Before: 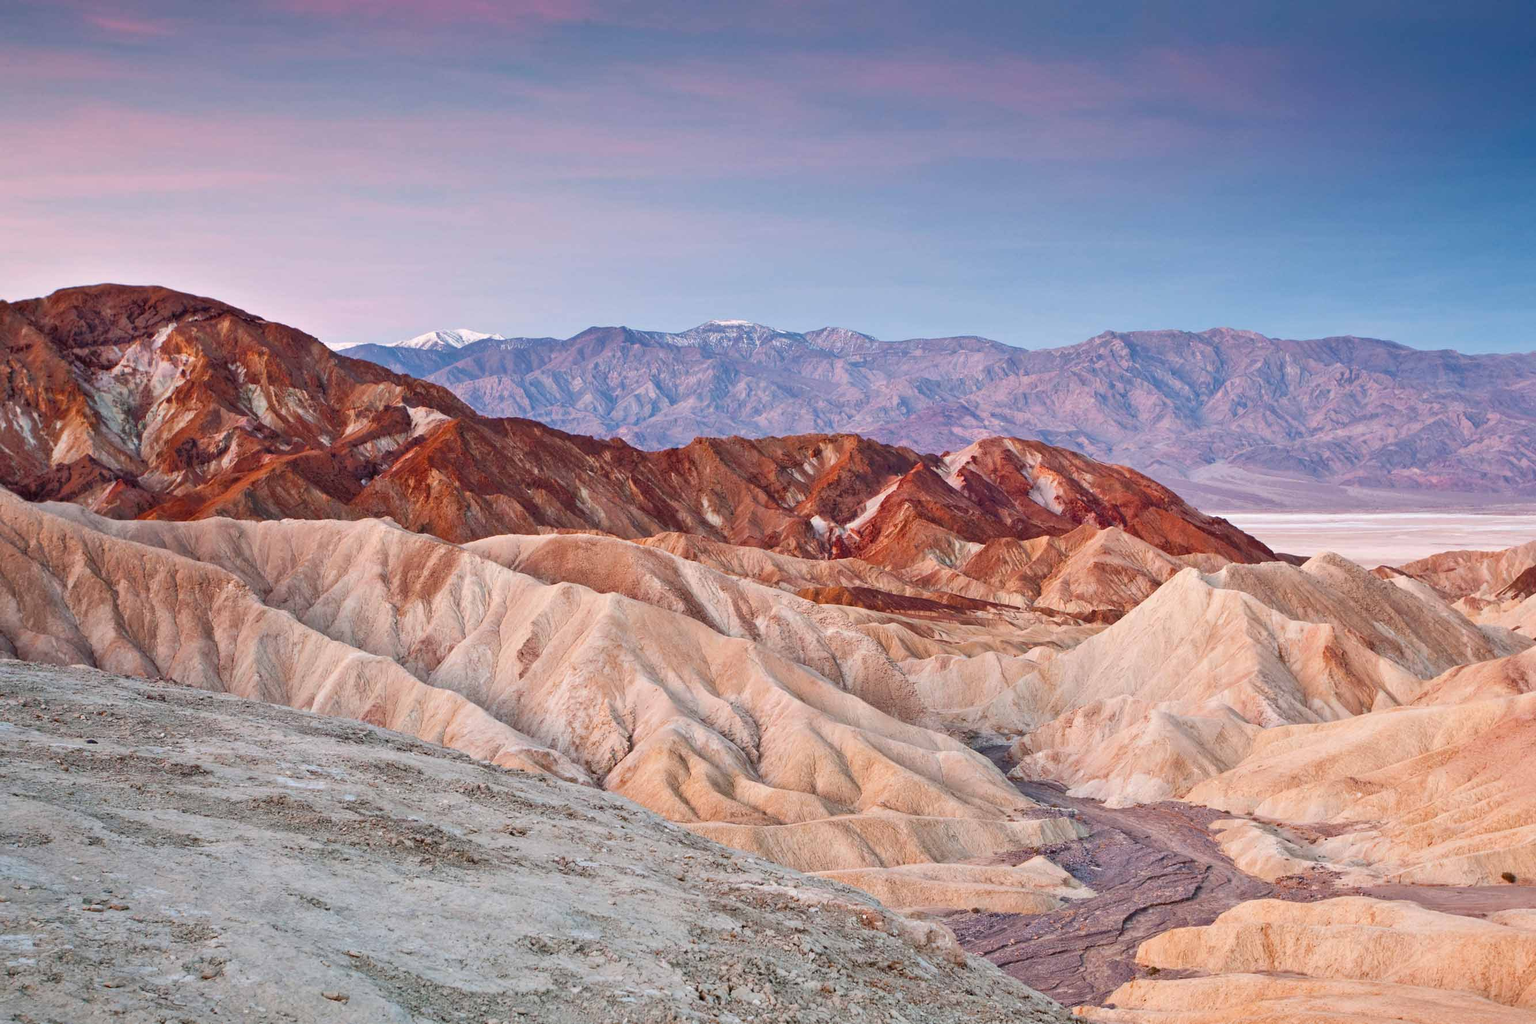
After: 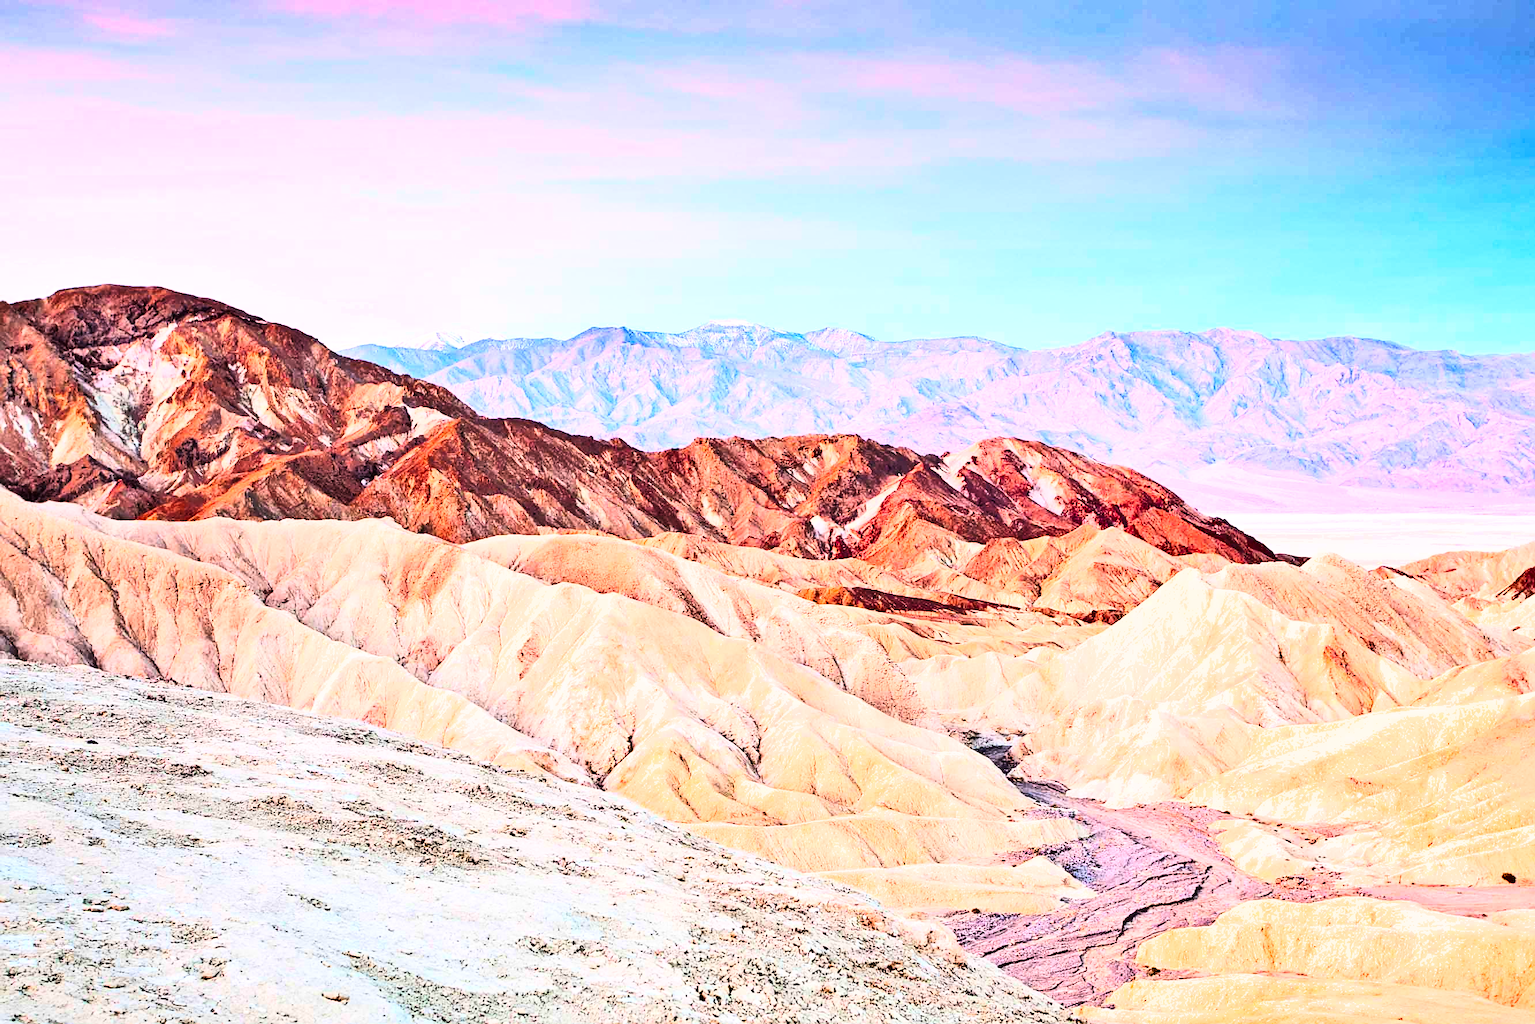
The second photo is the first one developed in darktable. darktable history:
exposure: exposure 0.766 EV, compensate highlight preservation false
white balance: emerald 1
sharpen: amount 0.575
shadows and highlights: soften with gaussian
rgb curve: curves: ch0 [(0, 0) (0.21, 0.15) (0.24, 0.21) (0.5, 0.75) (0.75, 0.96) (0.89, 0.99) (1, 1)]; ch1 [(0, 0.02) (0.21, 0.13) (0.25, 0.2) (0.5, 0.67) (0.75, 0.9) (0.89, 0.97) (1, 1)]; ch2 [(0, 0.02) (0.21, 0.13) (0.25, 0.2) (0.5, 0.67) (0.75, 0.9) (0.89, 0.97) (1, 1)], compensate middle gray true
